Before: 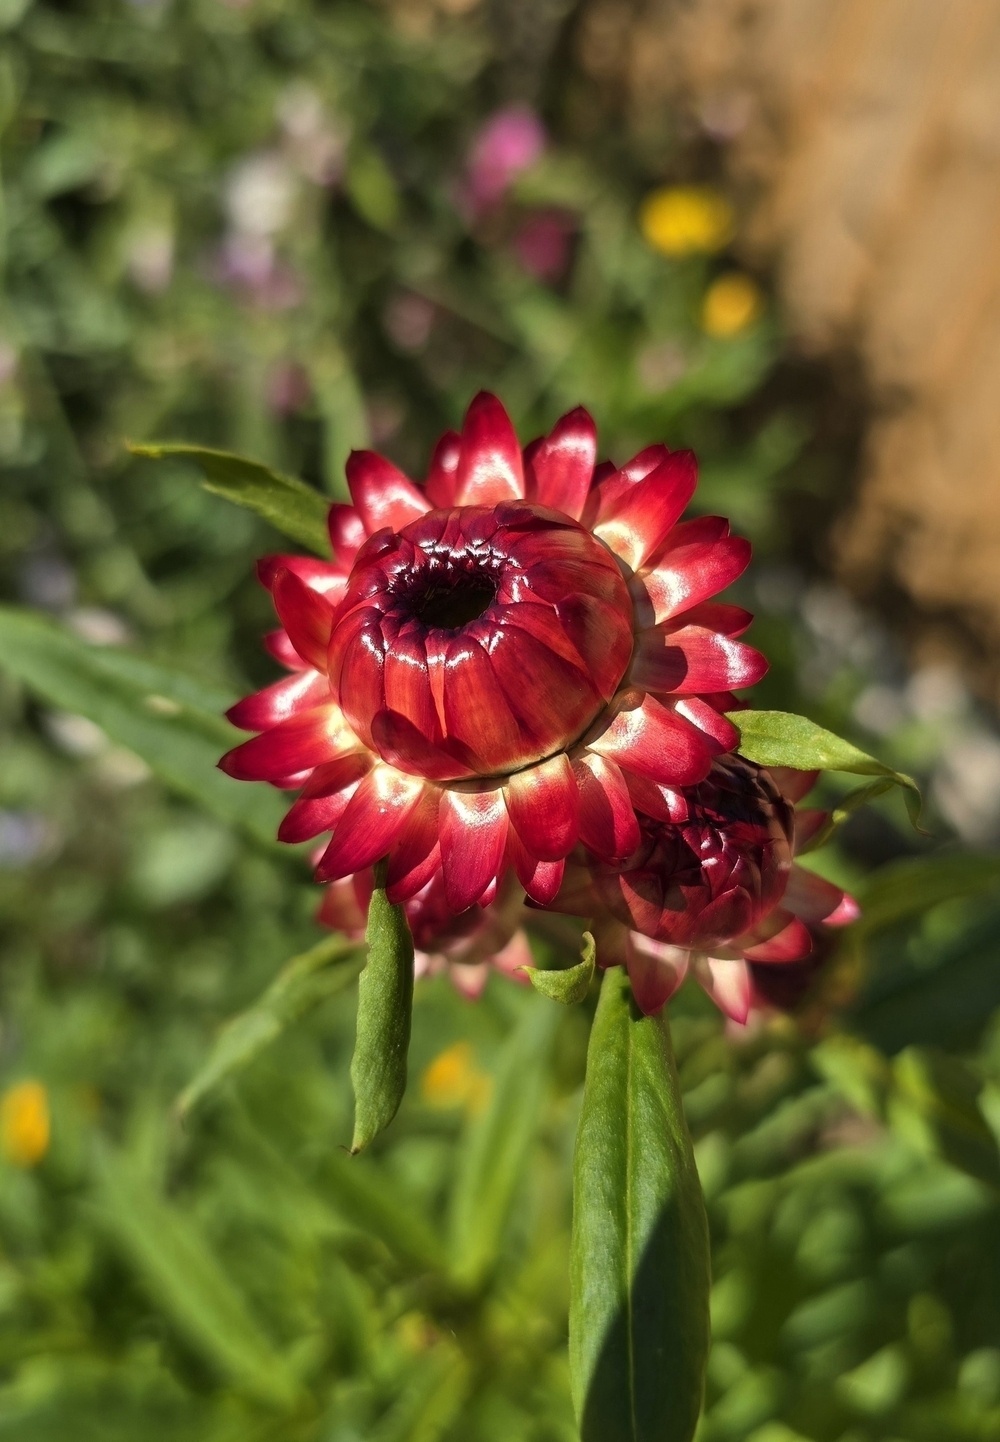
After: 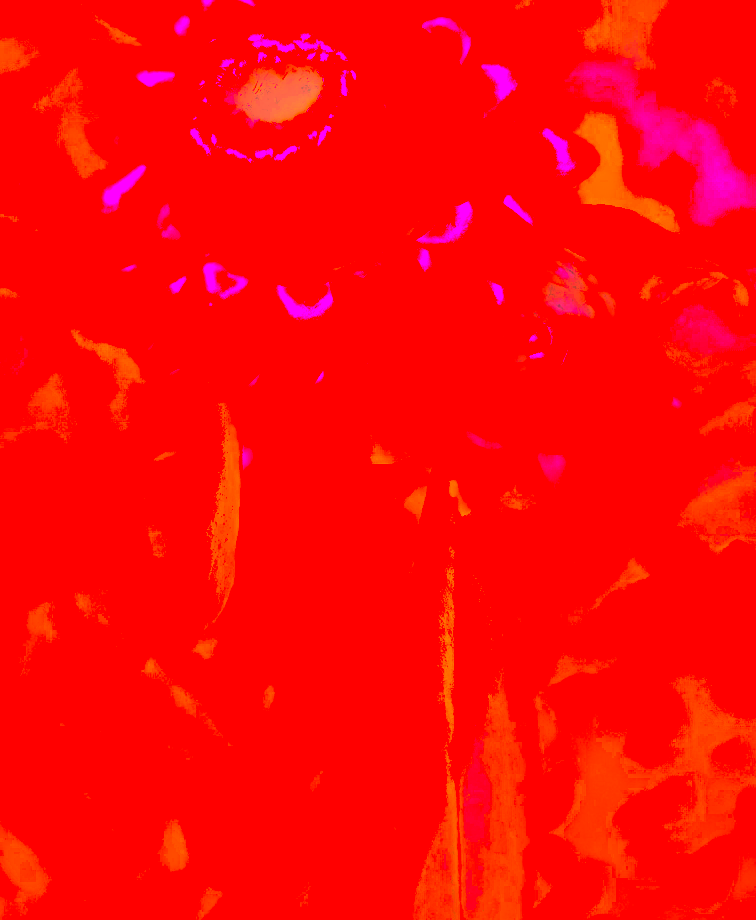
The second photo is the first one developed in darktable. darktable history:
color balance rgb: linear chroma grading › global chroma 15%, perceptual saturation grading › global saturation 30%
white balance: red 4.26, blue 1.802
crop and rotate: left 17.299%, top 35.115%, right 7.015%, bottom 1.024%
exposure: black level correction 0, exposure 2.138 EV, compensate exposure bias true, compensate highlight preservation false
local contrast: on, module defaults
contrast brightness saturation: contrast 0.04, saturation 0.16
